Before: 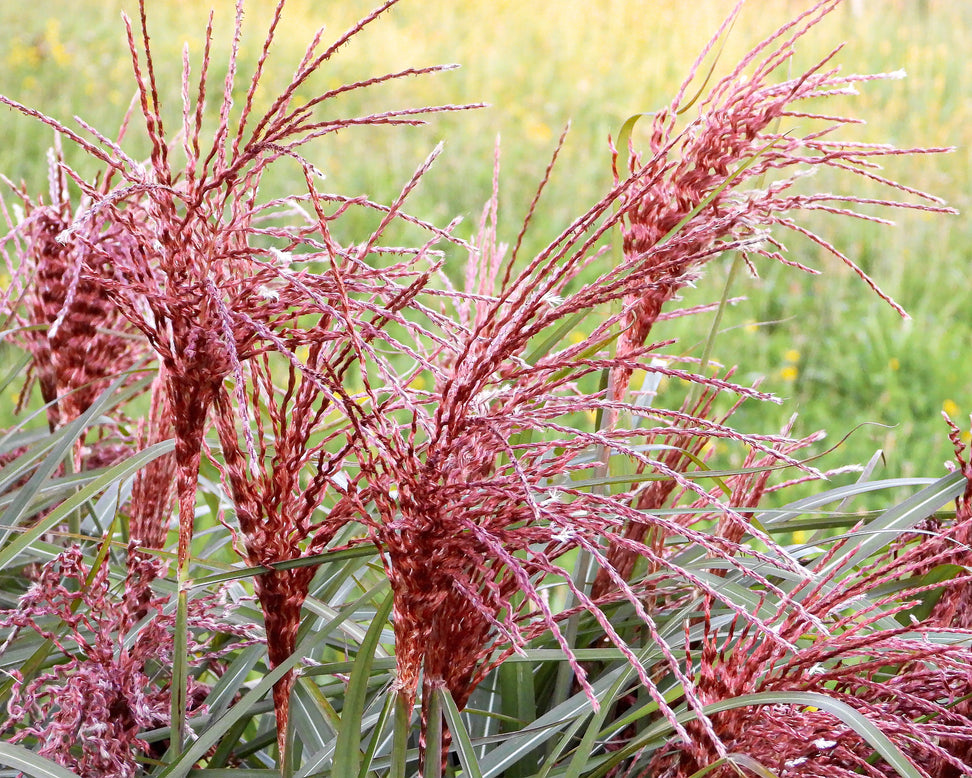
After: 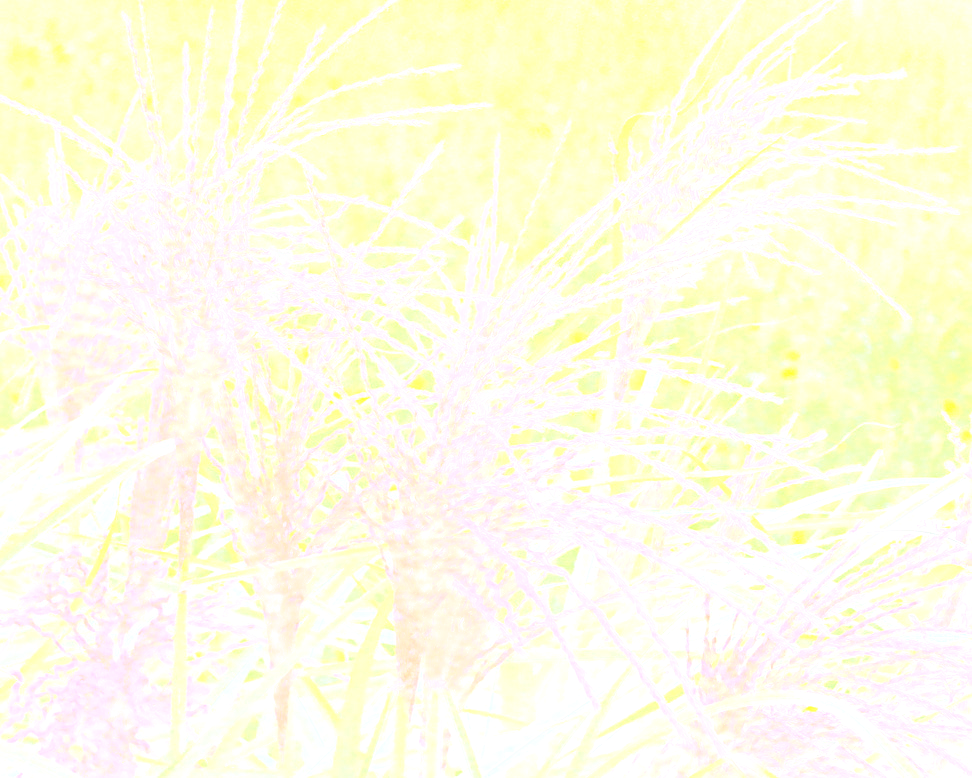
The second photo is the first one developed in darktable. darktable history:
vibrance: on, module defaults
bloom: size 85%, threshold 5%, strength 85%
sharpen: on, module defaults
